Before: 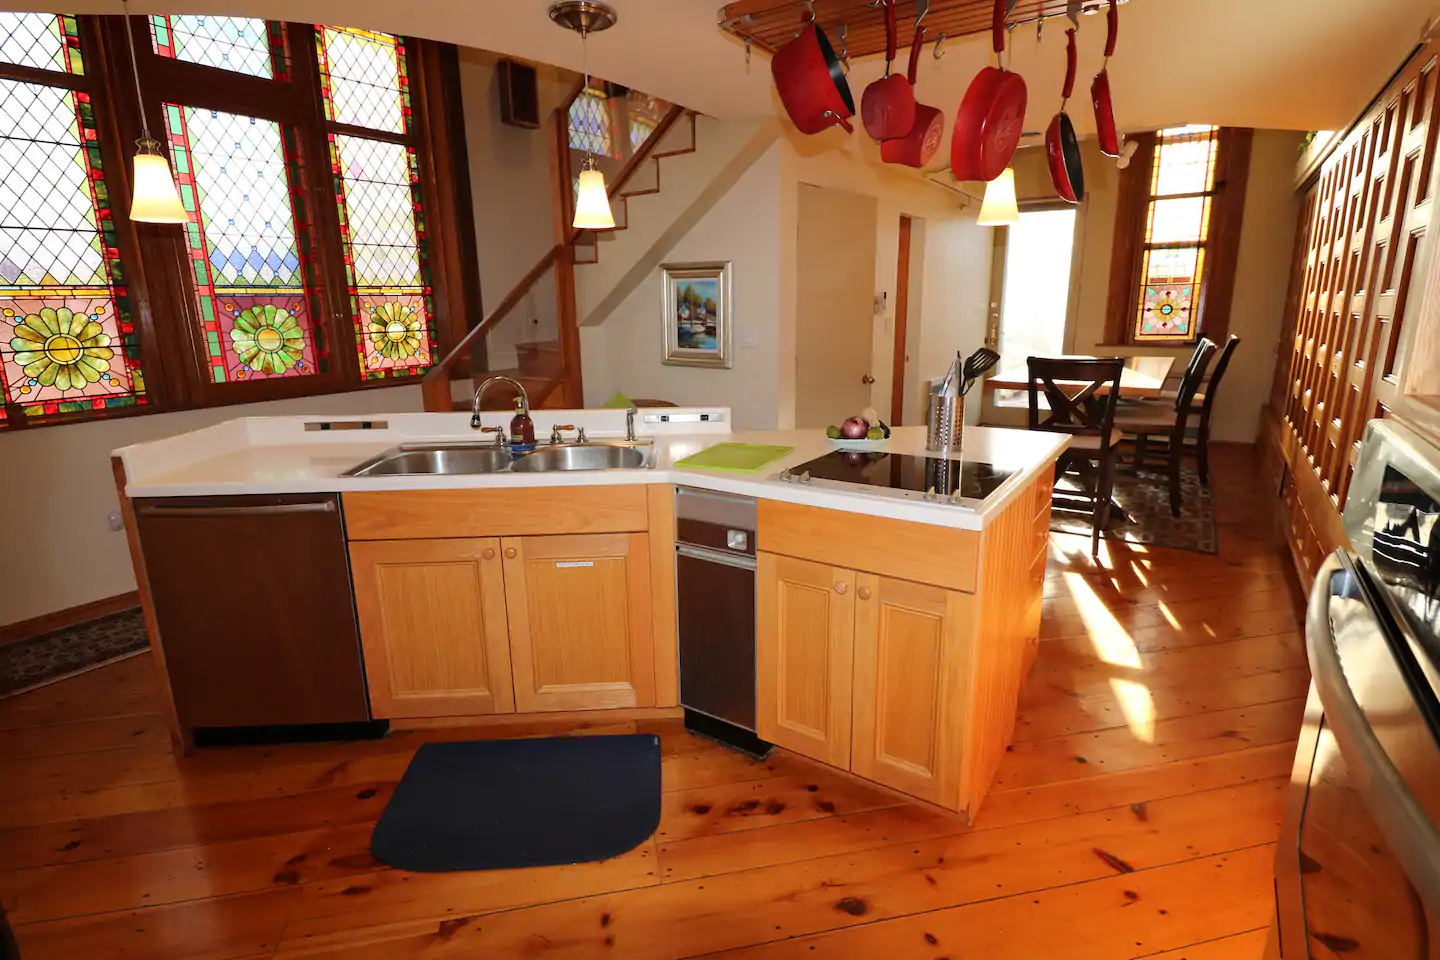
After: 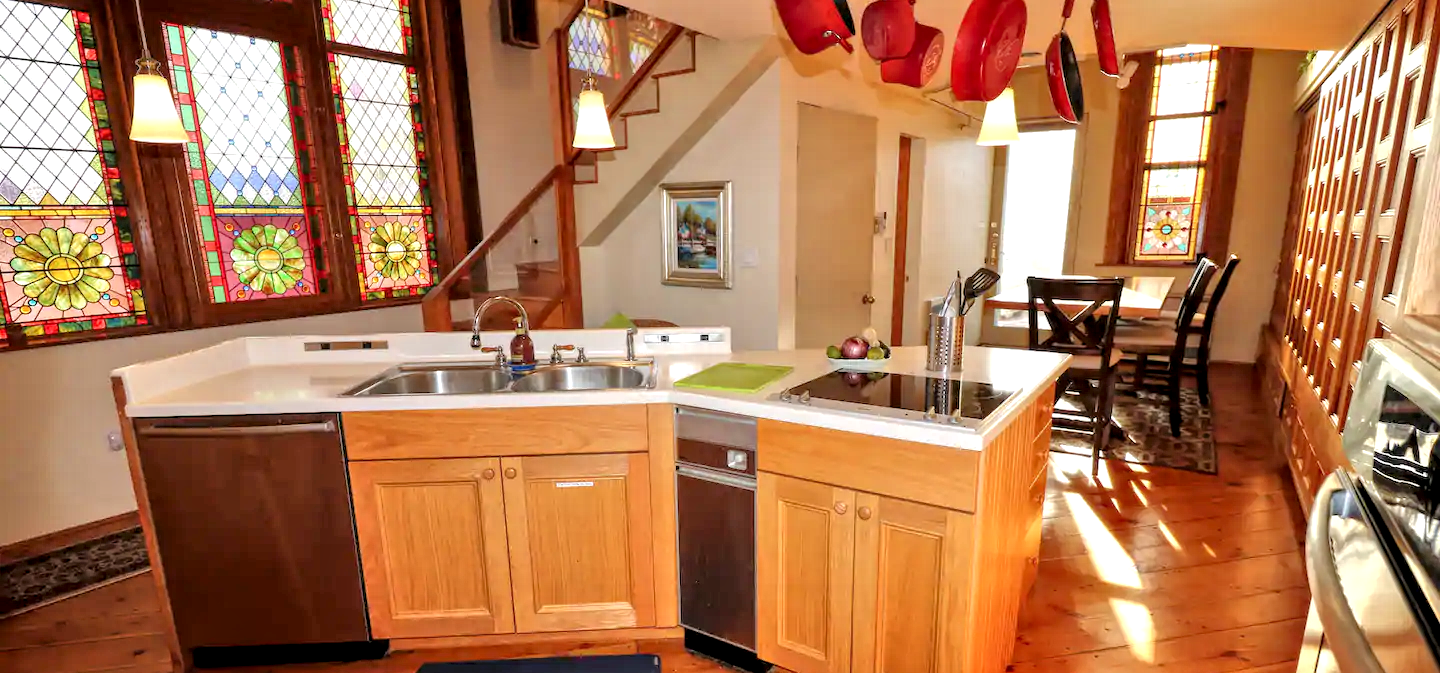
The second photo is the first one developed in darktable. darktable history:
tone equalizer: -7 EV 0.147 EV, -6 EV 0.622 EV, -5 EV 1.13 EV, -4 EV 1.3 EV, -3 EV 1.15 EV, -2 EV 0.6 EV, -1 EV 0.164 EV, mask exposure compensation -0.485 EV
crop and rotate: top 8.398%, bottom 21.456%
local contrast: highlights 100%, shadows 102%, detail 199%, midtone range 0.2
